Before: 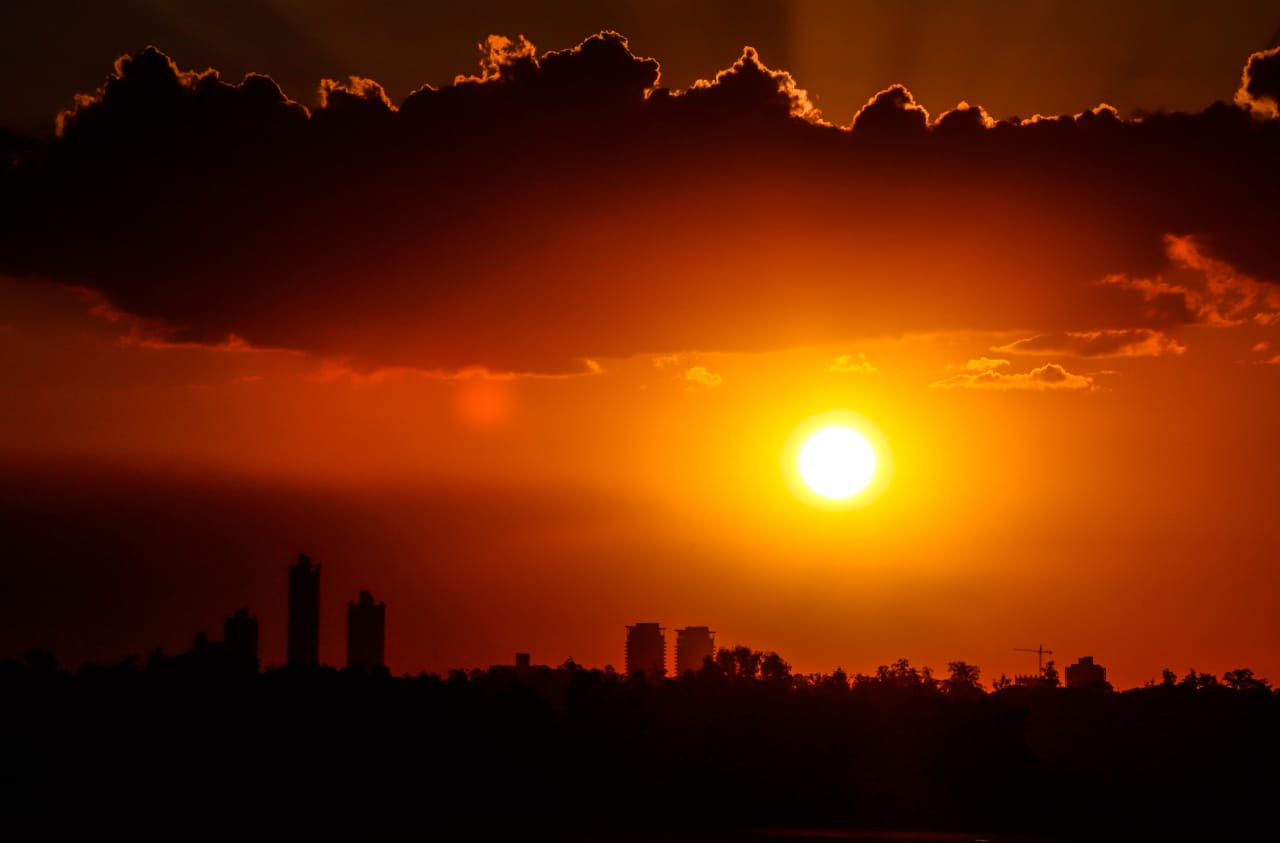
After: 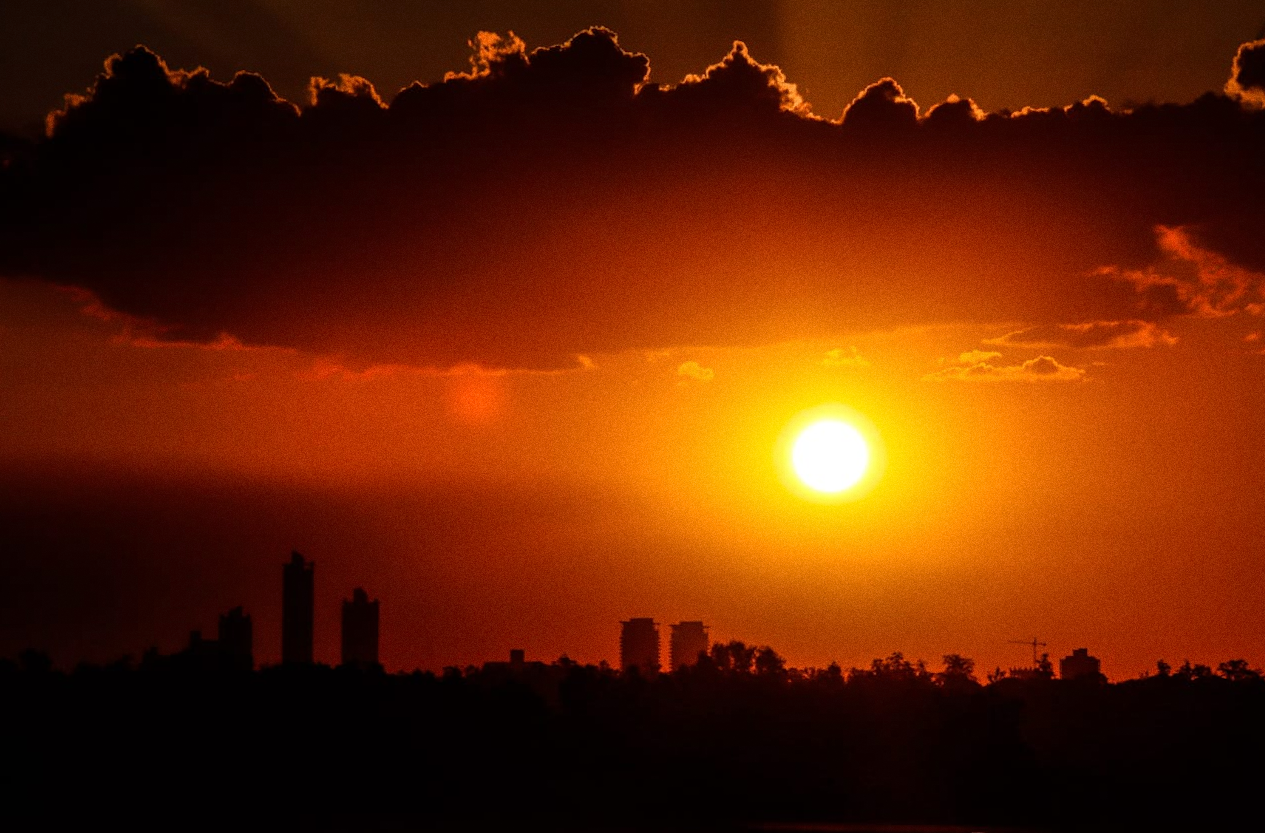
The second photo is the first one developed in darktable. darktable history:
rotate and perspective: rotation -0.45°, automatic cropping original format, crop left 0.008, crop right 0.992, crop top 0.012, crop bottom 0.988
grain: coarseness 0.09 ISO
